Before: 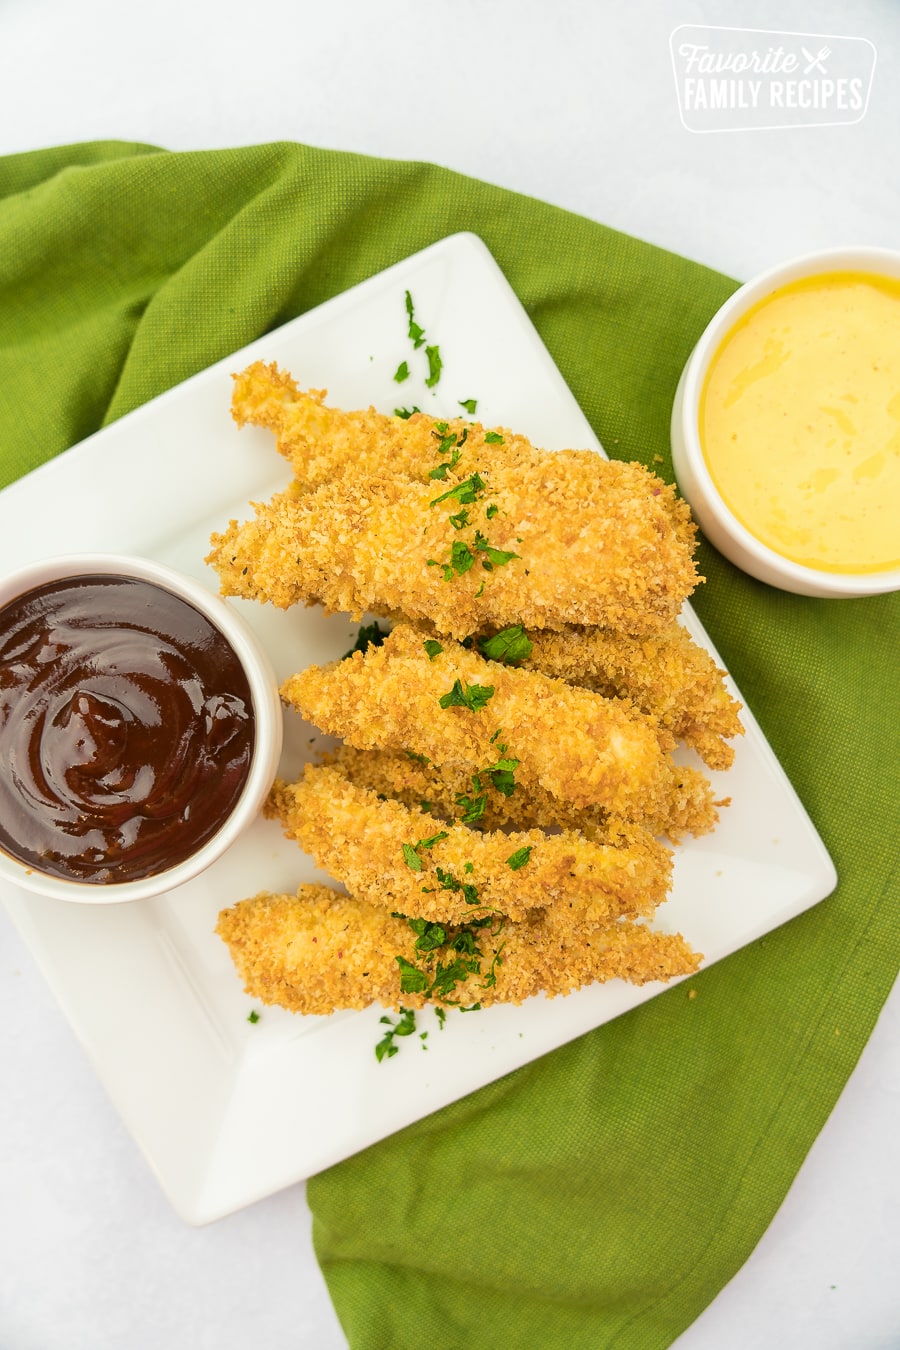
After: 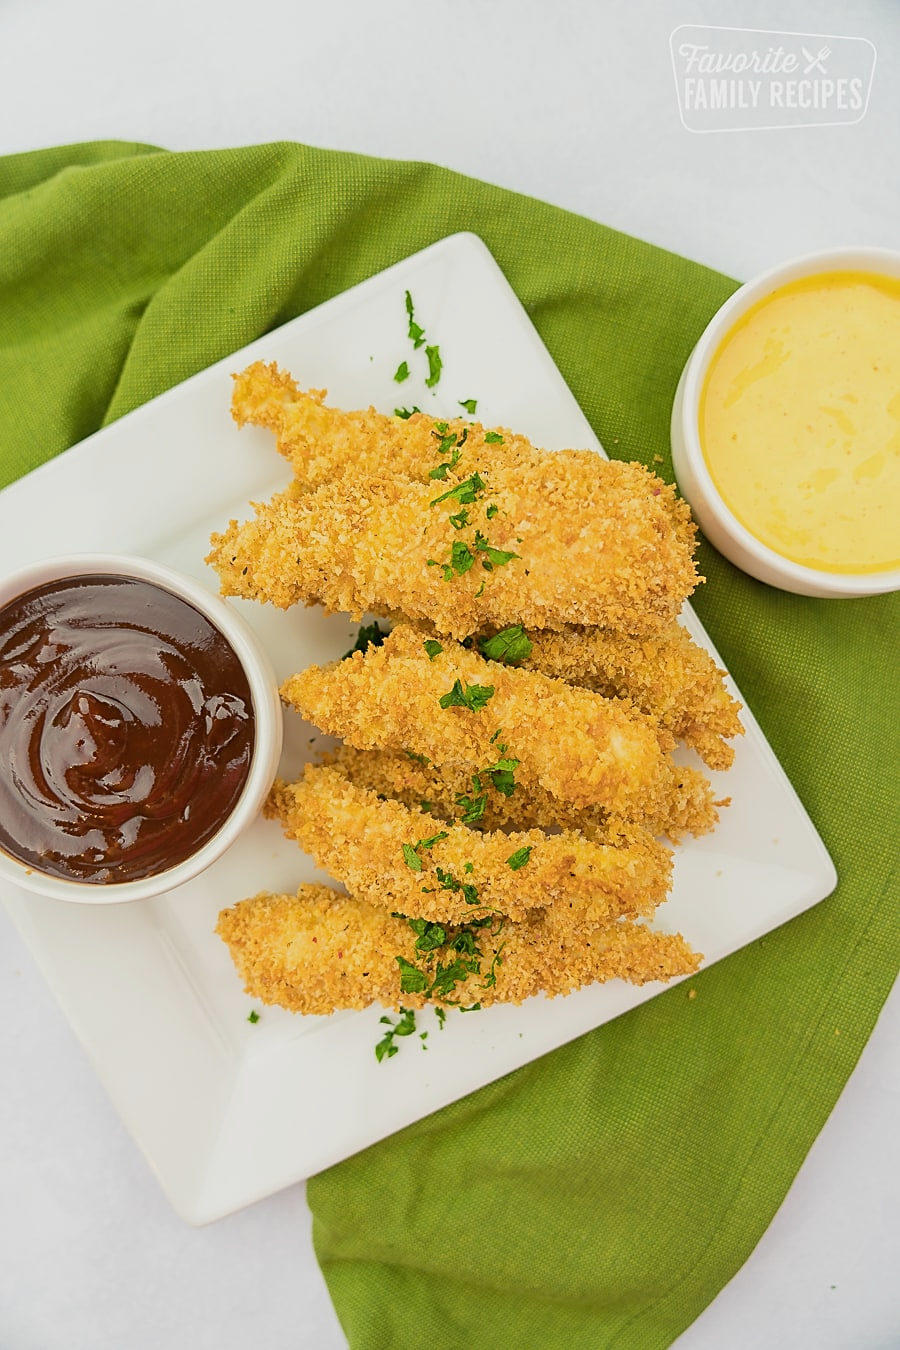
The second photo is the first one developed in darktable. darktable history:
color balance rgb: perceptual saturation grading › global saturation -0.068%, global vibrance -8.593%, contrast -12.632%, saturation formula JzAzBz (2021)
sharpen: on, module defaults
